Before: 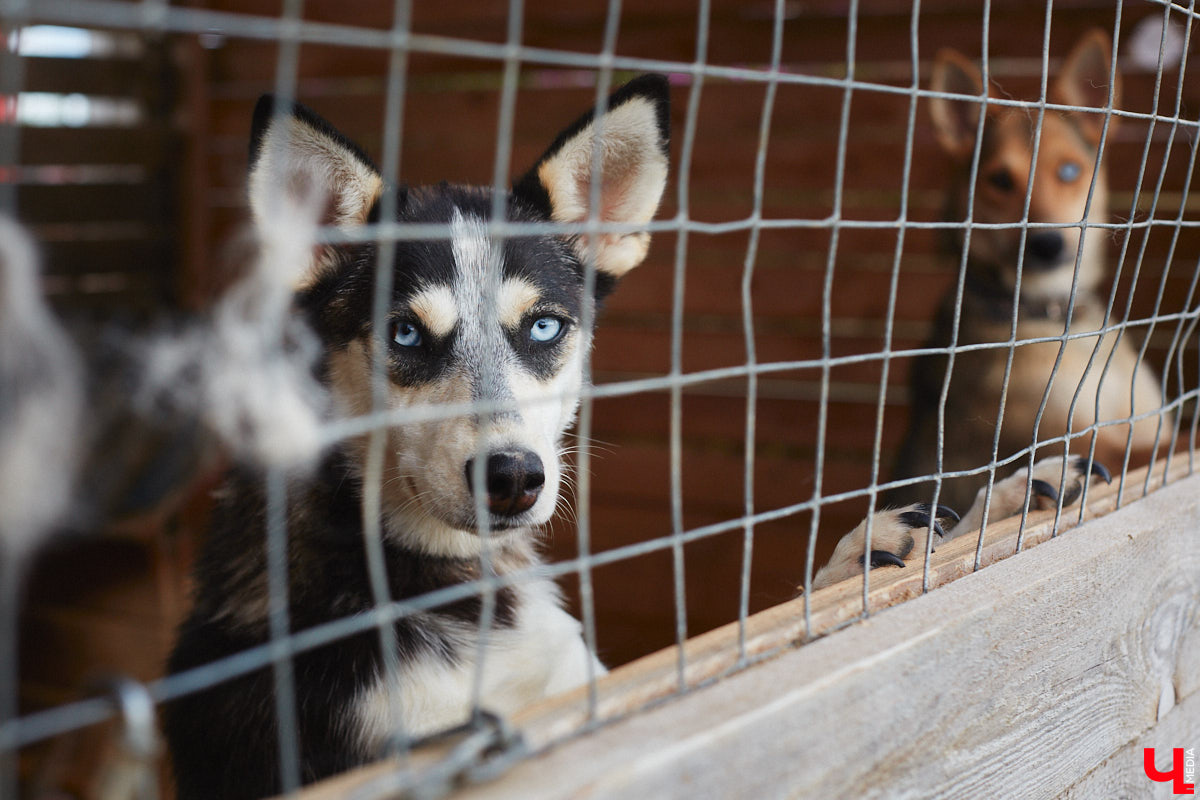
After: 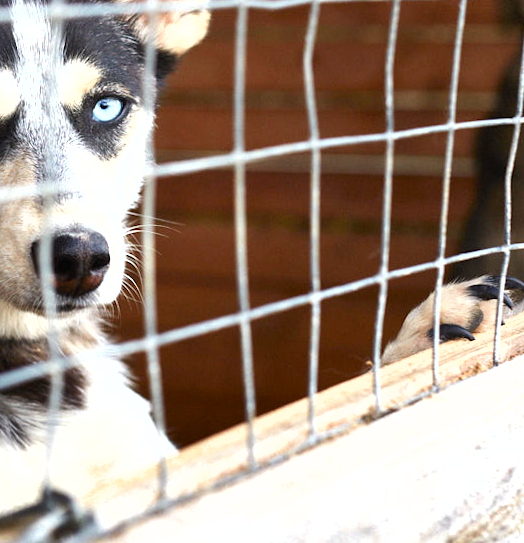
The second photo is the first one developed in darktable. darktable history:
crop: left 35.432%, top 26.233%, right 20.145%, bottom 3.432%
shadows and highlights: shadows 40, highlights -54, highlights color adjustment 46%, low approximation 0.01, soften with gaussian
rotate and perspective: rotation -1.32°, lens shift (horizontal) -0.031, crop left 0.015, crop right 0.985, crop top 0.047, crop bottom 0.982
exposure: black level correction 0, exposure 1.1 EV, compensate exposure bias true, compensate highlight preservation false
